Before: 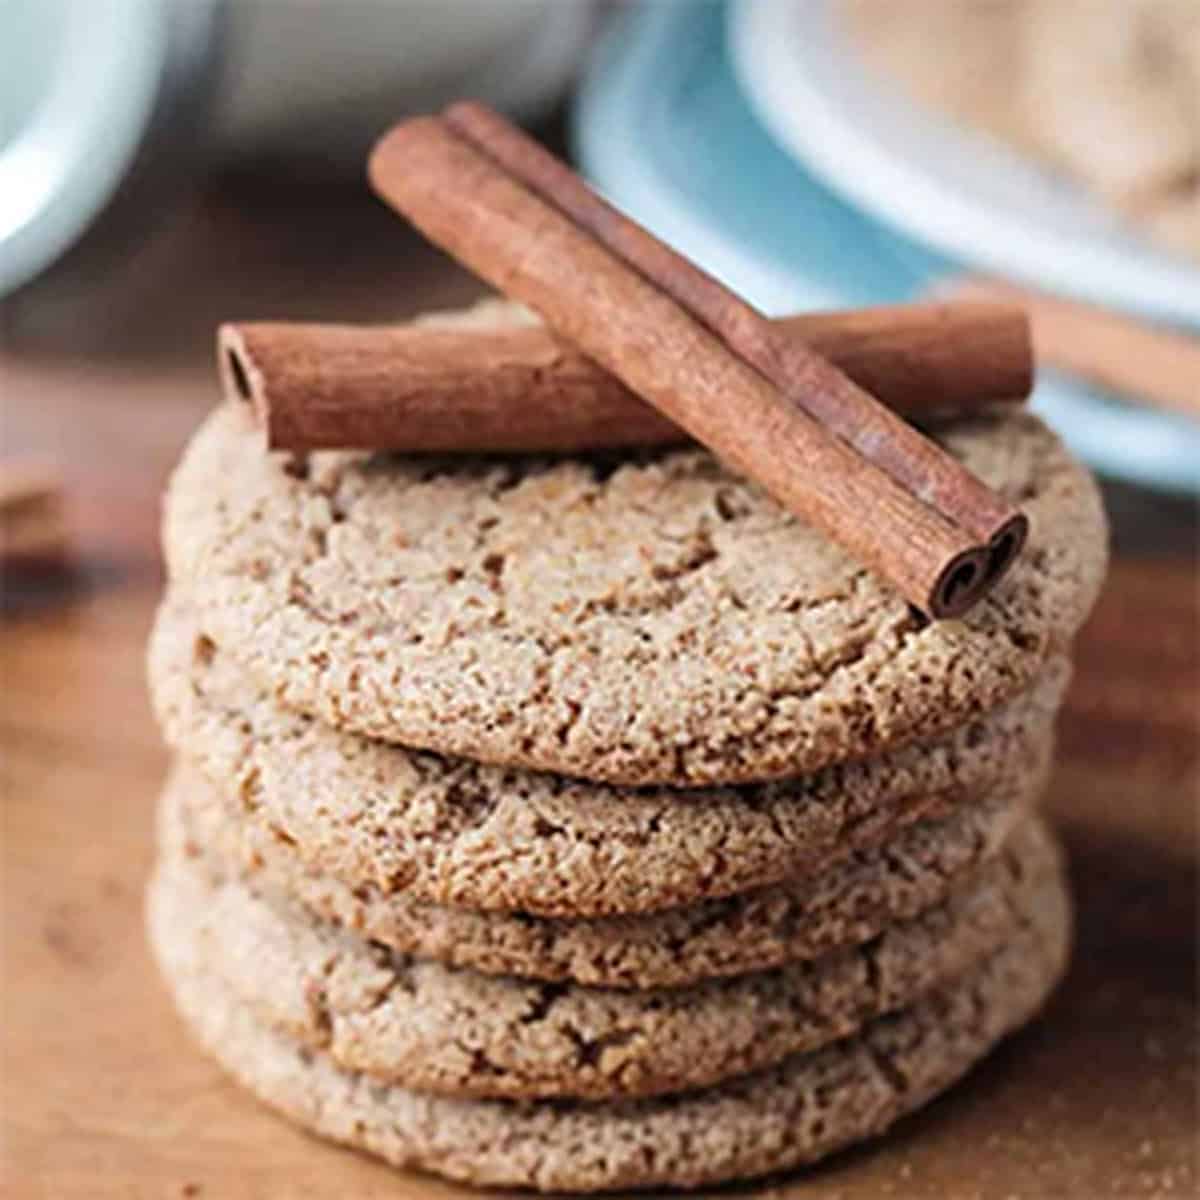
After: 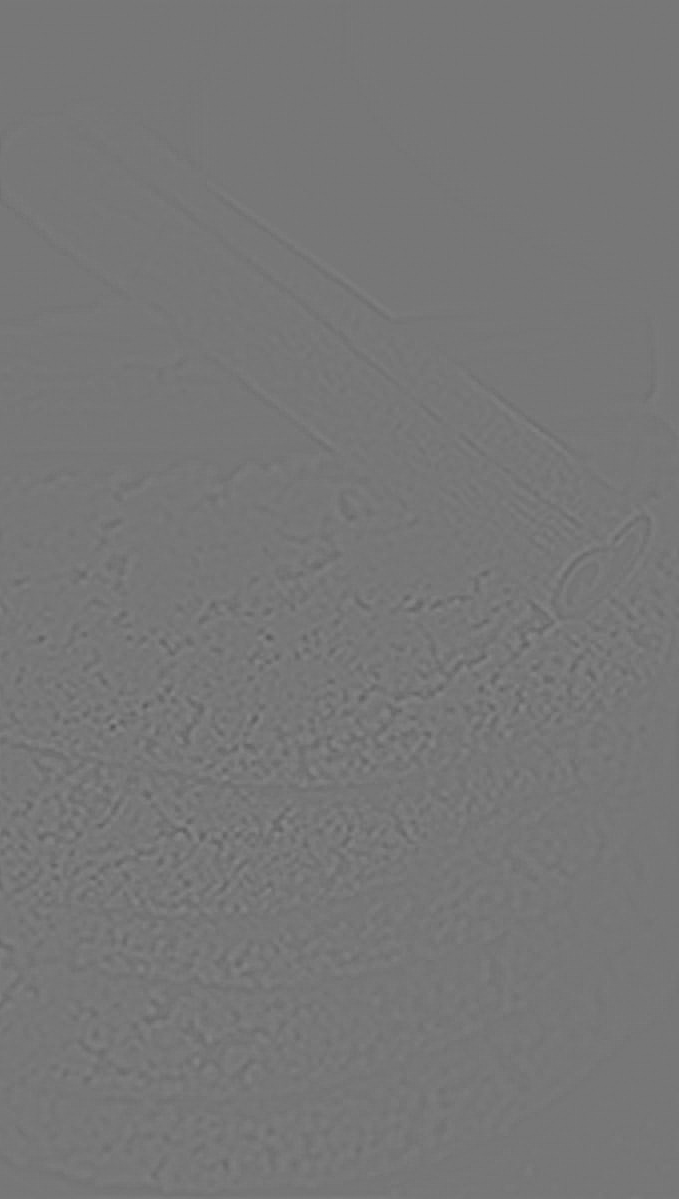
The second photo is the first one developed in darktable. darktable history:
crop: left 31.458%, top 0%, right 11.876%
highpass: sharpness 9.84%, contrast boost 9.94%
